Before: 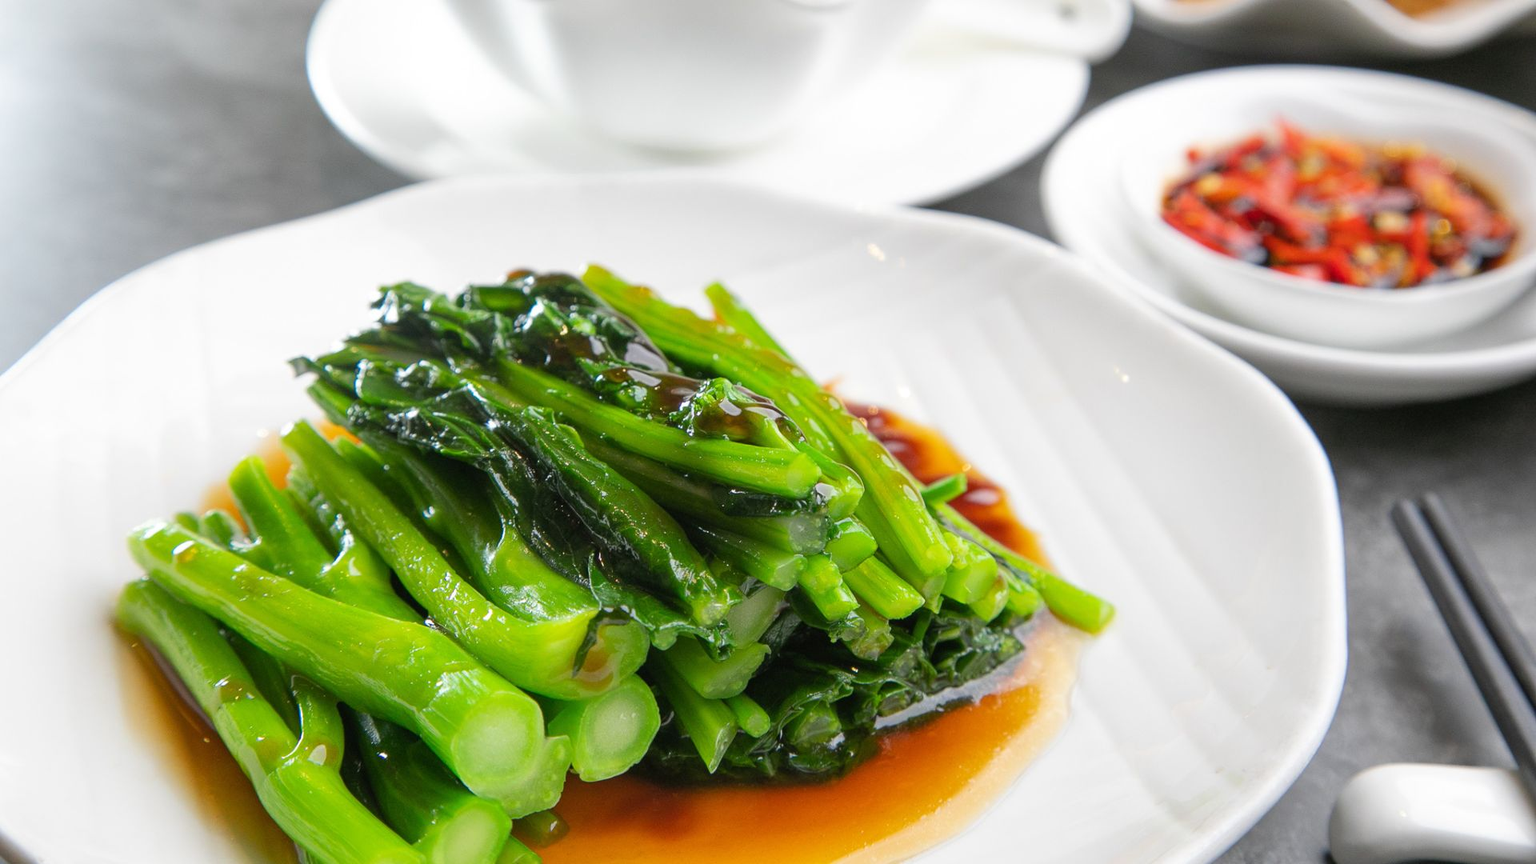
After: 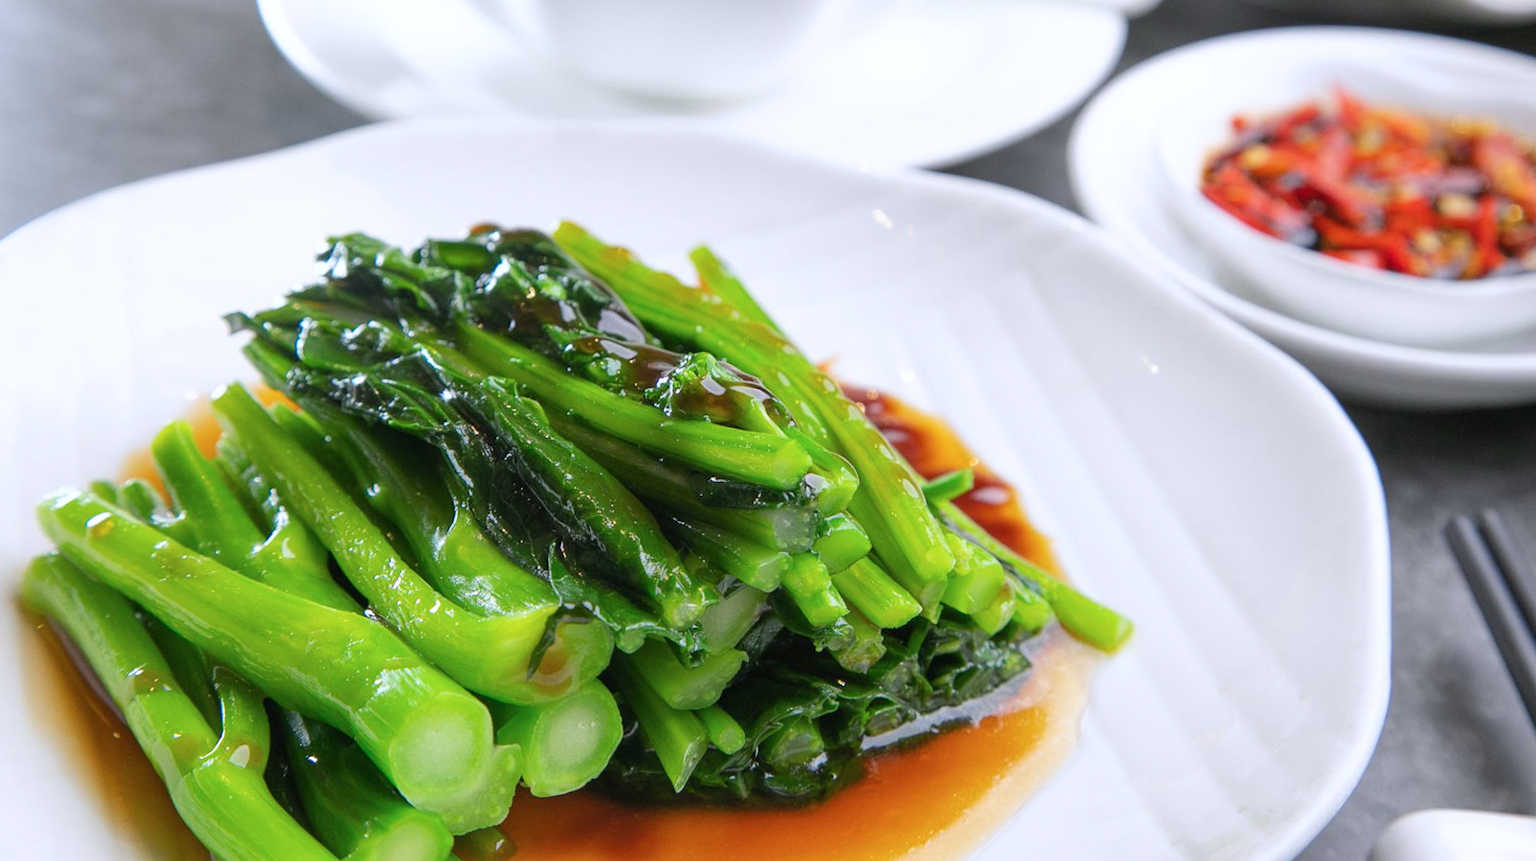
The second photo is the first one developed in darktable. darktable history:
color calibration: illuminant as shot in camera, x 0.358, y 0.373, temperature 4628.91 K
crop and rotate: angle -2.07°, left 3.138%, top 4.293%, right 1.405%, bottom 0.565%
